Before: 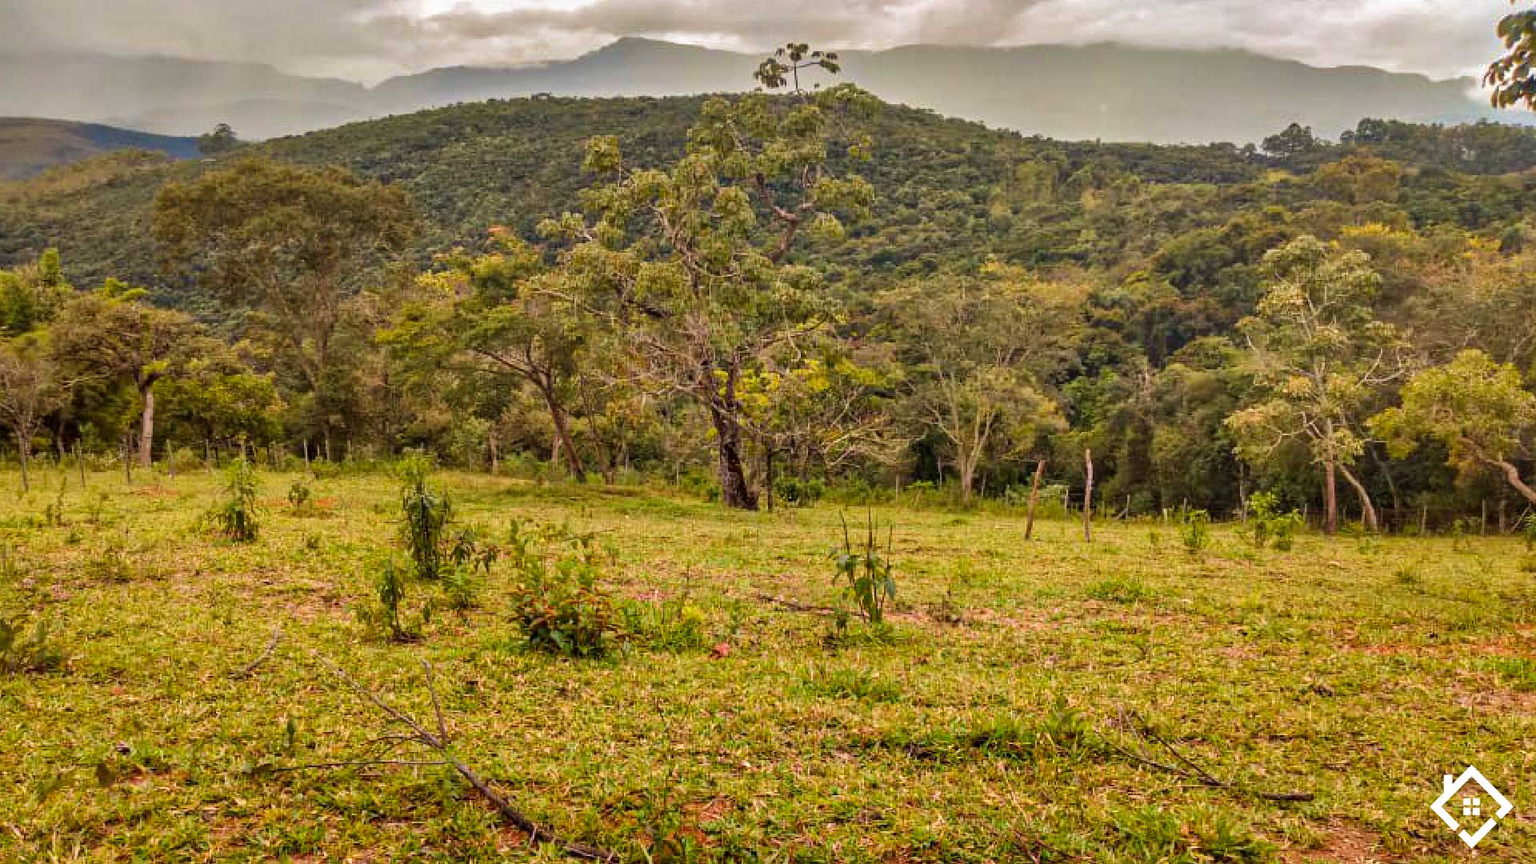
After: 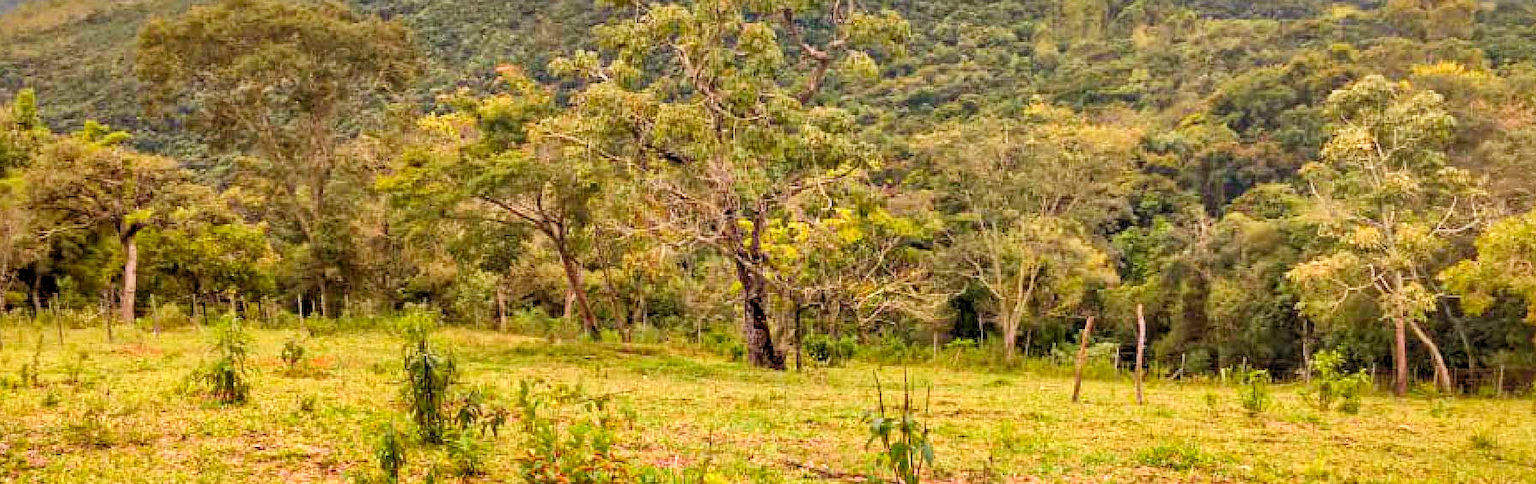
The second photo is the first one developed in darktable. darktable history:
levels: black 3.83%, white 90.64%, levels [0.044, 0.416, 0.908]
local contrast: mode bilateral grid, contrast 20, coarseness 50, detail 120%, midtone range 0.2
crop: left 1.744%, top 19.225%, right 5.069%, bottom 28.357%
